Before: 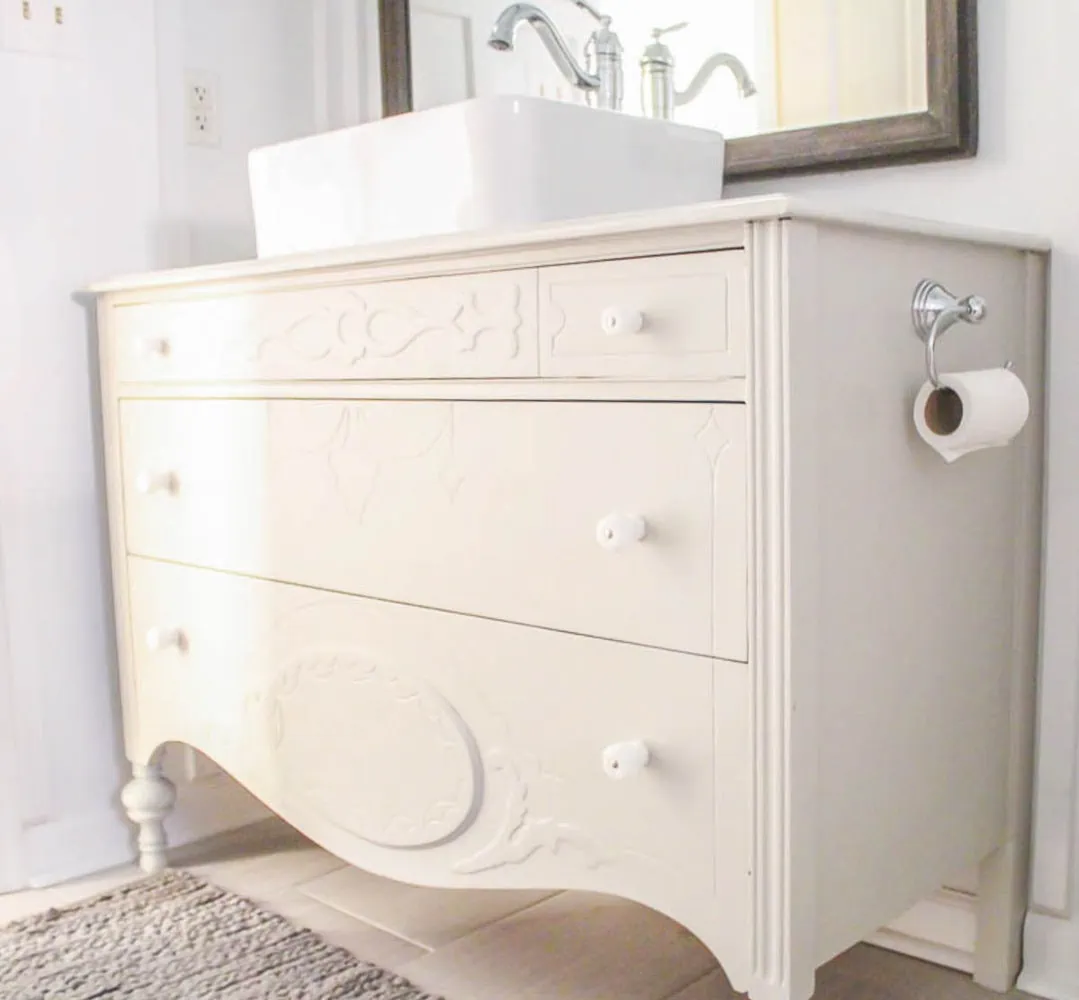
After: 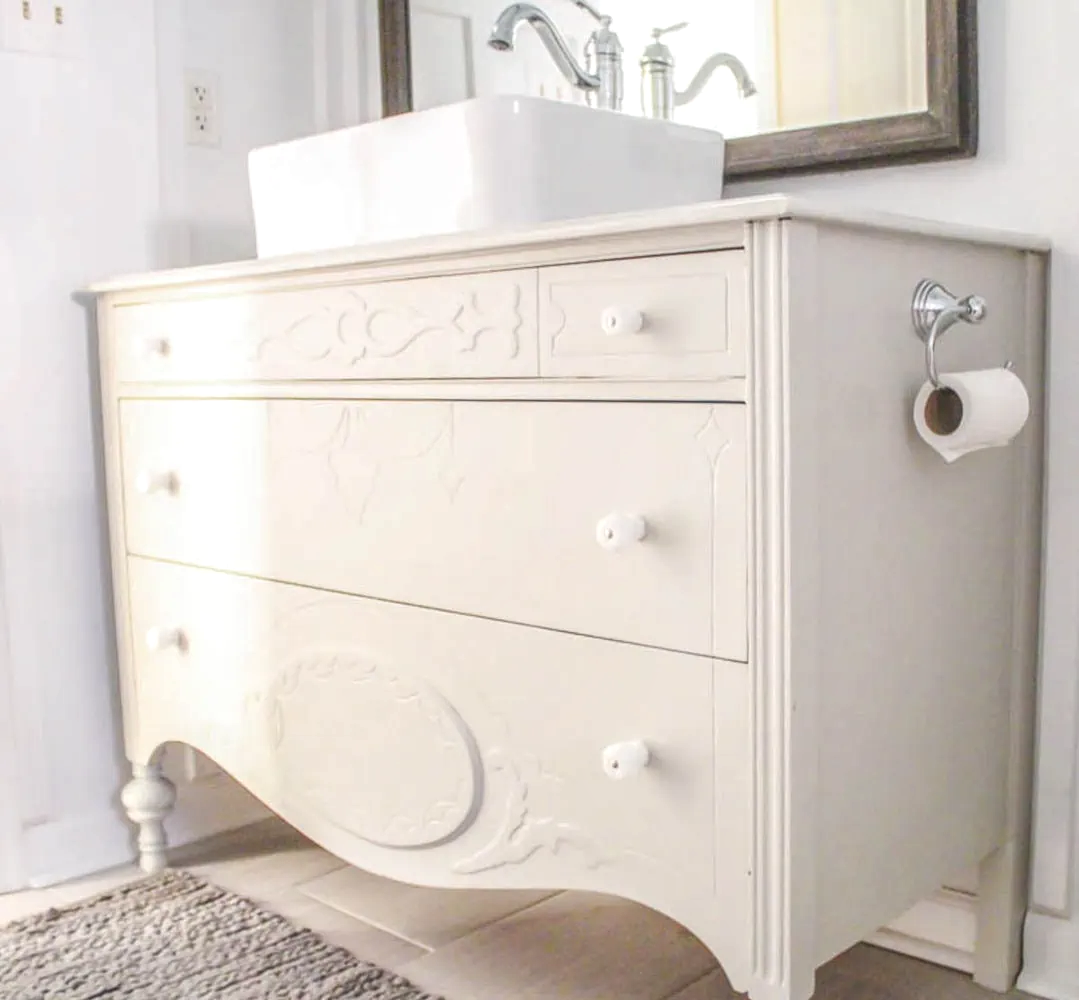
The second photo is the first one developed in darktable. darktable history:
local contrast: highlights 5%, shadows 1%, detail 133%
